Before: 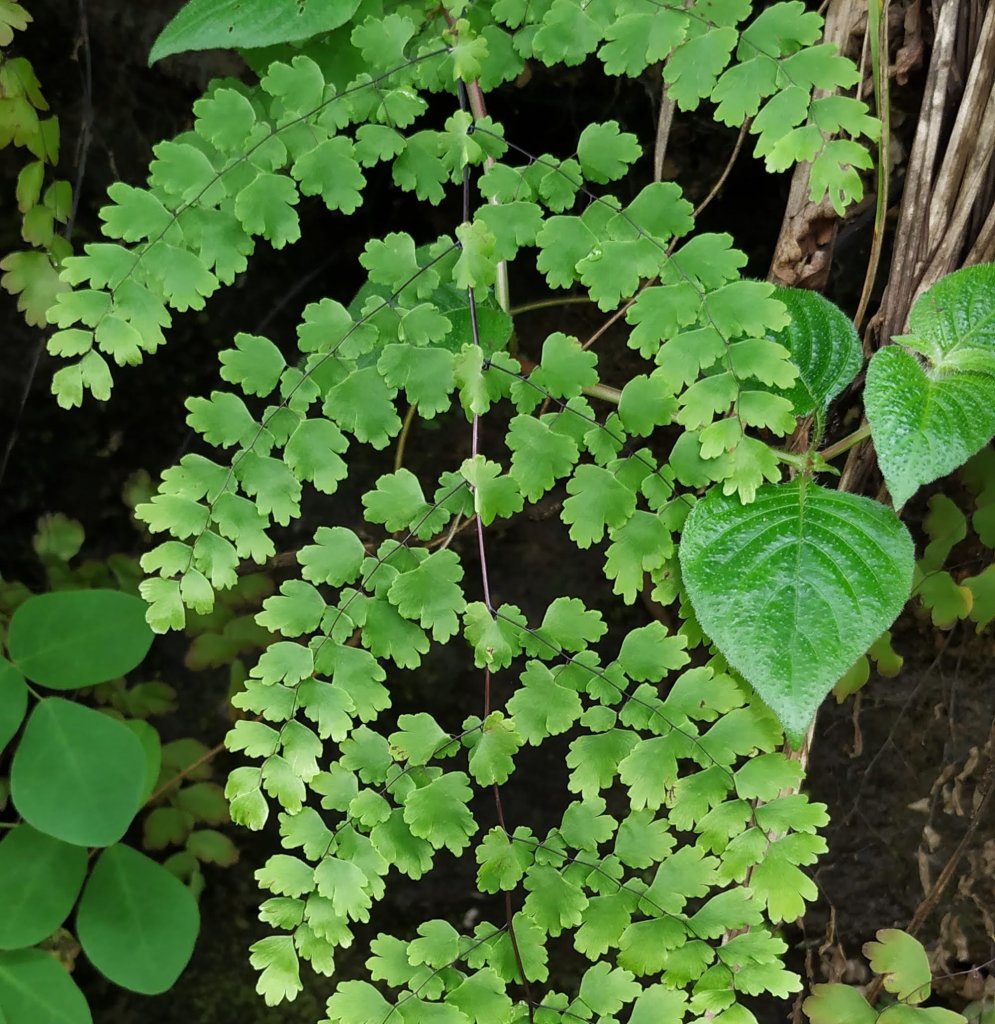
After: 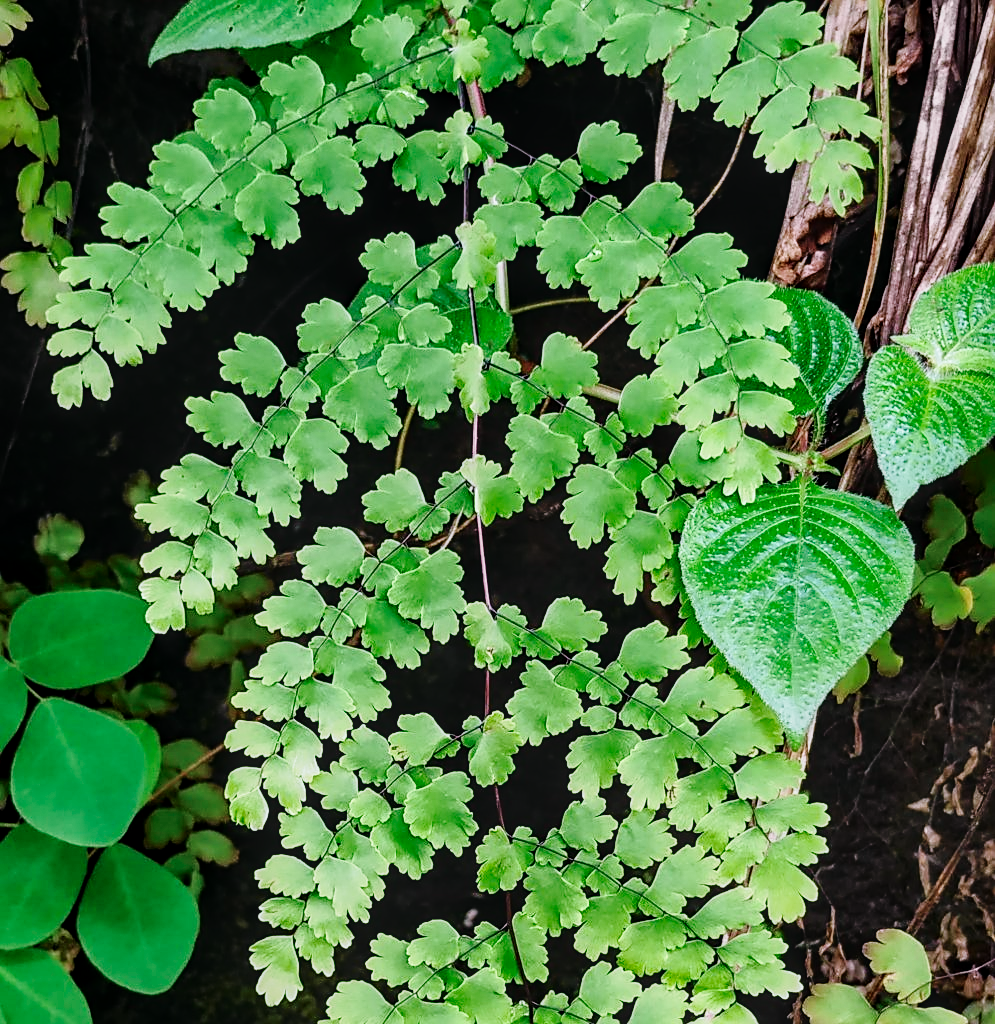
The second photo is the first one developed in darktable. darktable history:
white balance: red 1.042, blue 1.17
local contrast: on, module defaults
base curve: curves: ch0 [(0, 0) (0.036, 0.025) (0.121, 0.166) (0.206, 0.329) (0.605, 0.79) (1, 1)], preserve colors none
sharpen: on, module defaults
tone curve: curves: ch0 [(0, 0) (0.058, 0.027) (0.214, 0.183) (0.304, 0.288) (0.561, 0.554) (0.687, 0.677) (0.768, 0.768) (0.858, 0.861) (0.986, 0.957)]; ch1 [(0, 0) (0.172, 0.123) (0.312, 0.296) (0.437, 0.429) (0.471, 0.469) (0.502, 0.5) (0.513, 0.515) (0.583, 0.604) (0.631, 0.659) (0.703, 0.721) (0.889, 0.924) (1, 1)]; ch2 [(0, 0) (0.411, 0.424) (0.485, 0.497) (0.502, 0.5) (0.517, 0.511) (0.566, 0.573) (0.622, 0.613) (0.709, 0.677) (1, 1)], color space Lab, independent channels, preserve colors none
